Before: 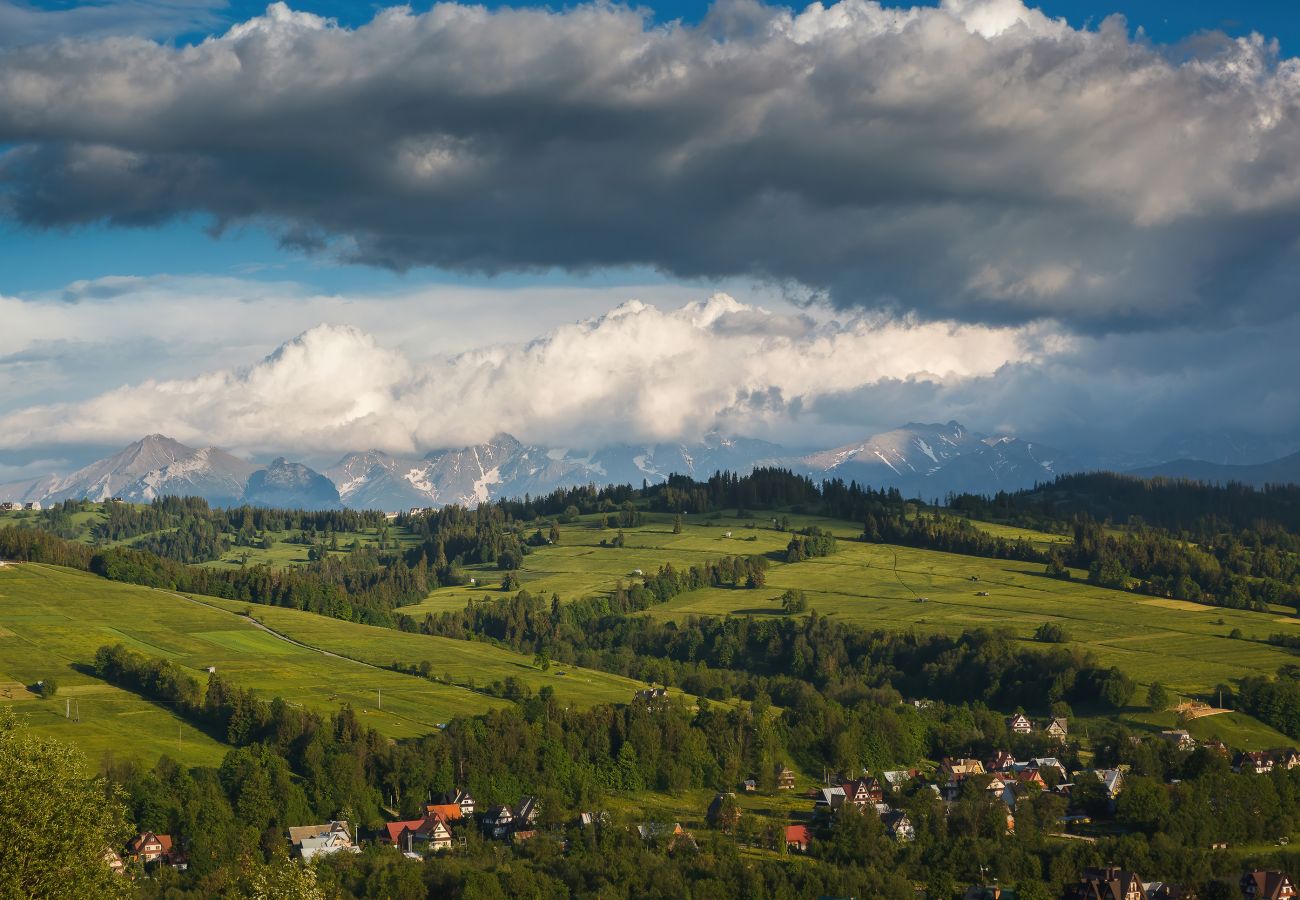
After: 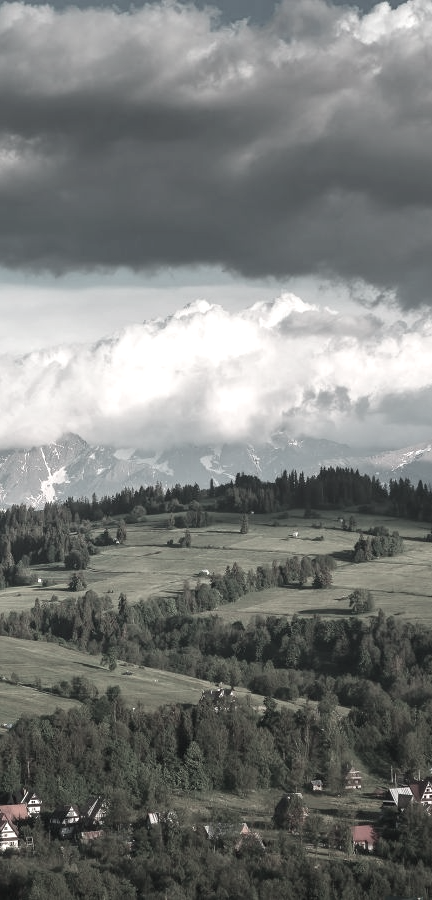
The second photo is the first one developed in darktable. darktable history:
exposure: black level correction 0, exposure 0.5 EV, compensate exposure bias true, compensate highlight preservation false
crop: left 33.36%, right 33.36%
color contrast: green-magenta contrast 0.3, blue-yellow contrast 0.15
tone equalizer: on, module defaults
